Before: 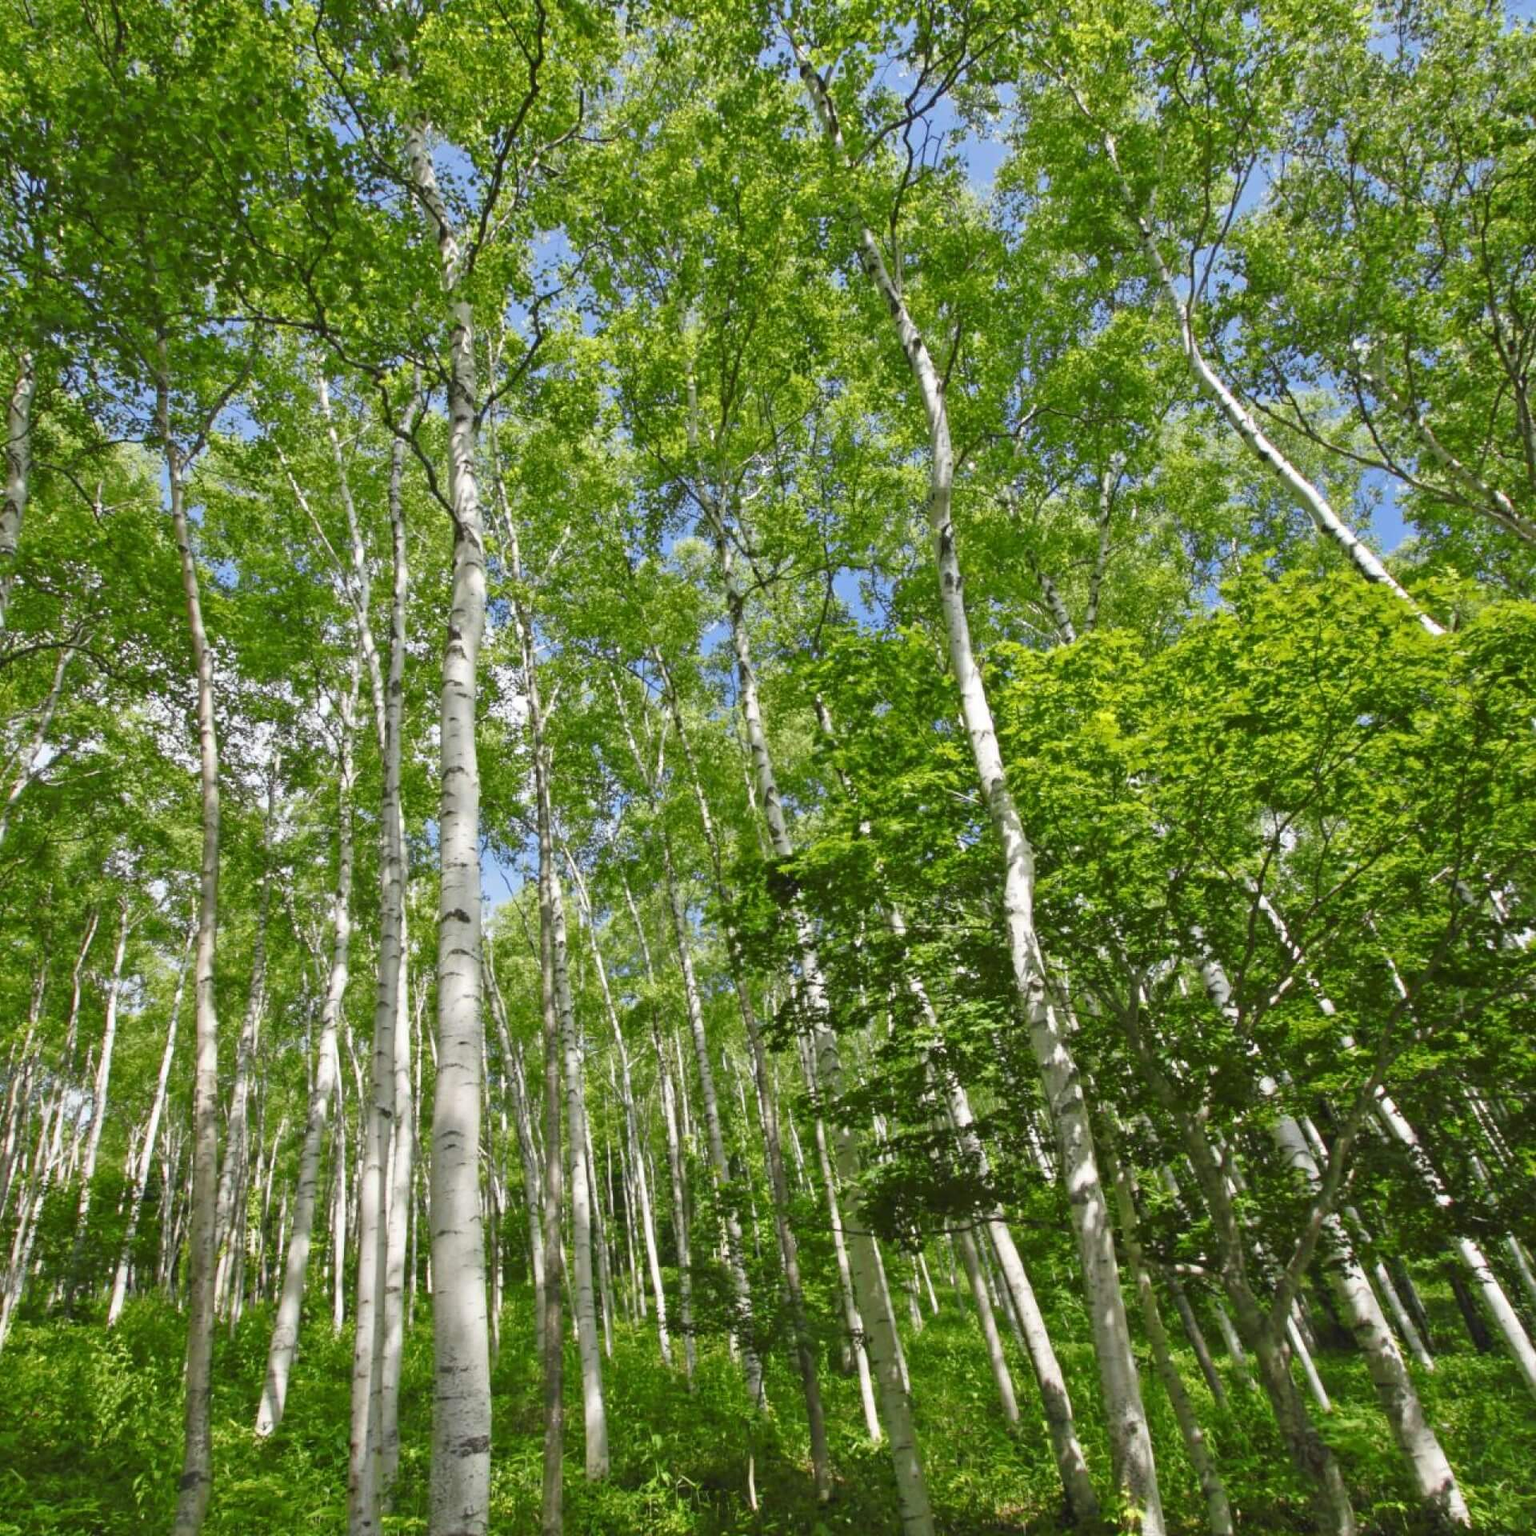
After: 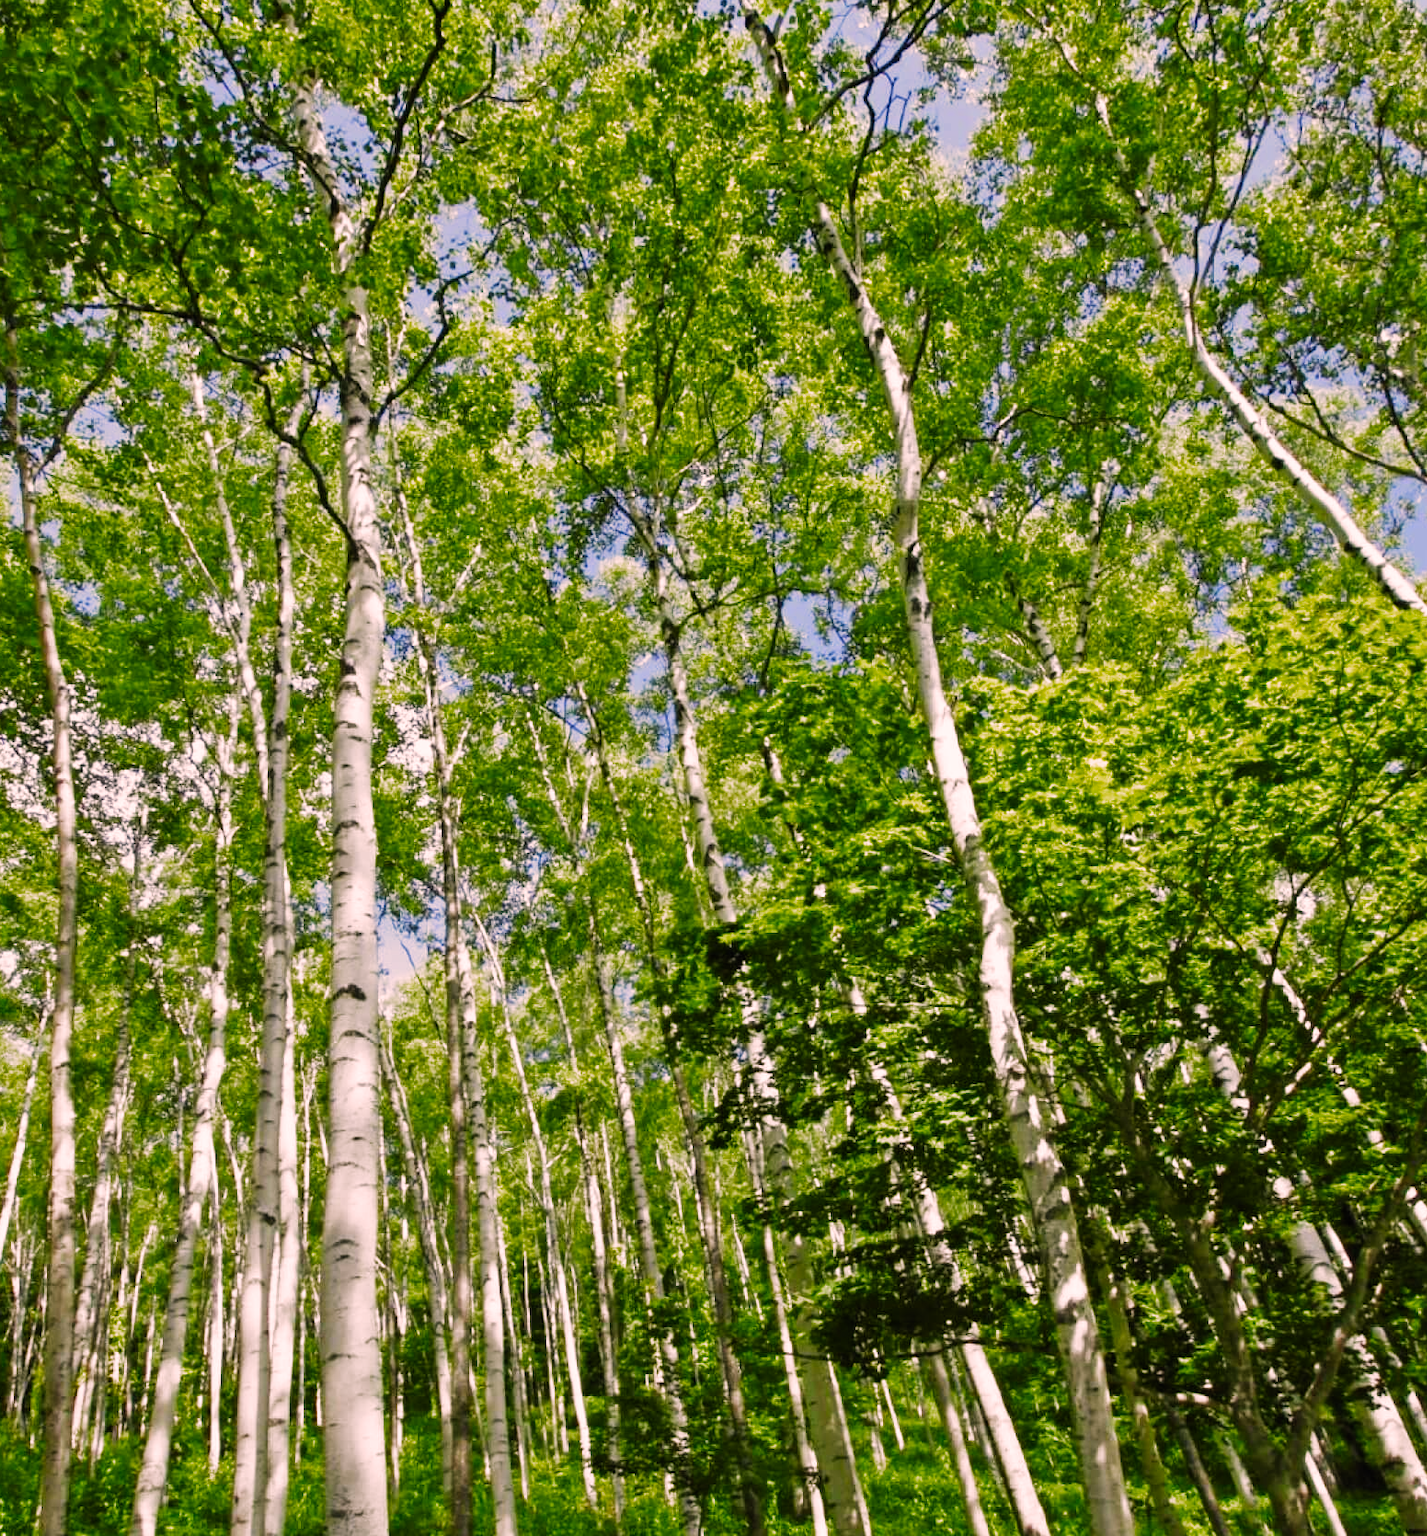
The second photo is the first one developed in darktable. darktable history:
filmic rgb: black relative exposure -6.43 EV, white relative exposure 2.43 EV, threshold 3 EV, hardness 5.27, latitude 0.1%, contrast 1.425, highlights saturation mix 2%, preserve chrominance no, color science v5 (2021), contrast in shadows safe, contrast in highlights safe, enable highlight reconstruction true
crop: left 9.929%, top 3.475%, right 9.188%, bottom 9.529%
color correction: highlights a* 12.23, highlights b* 5.41
